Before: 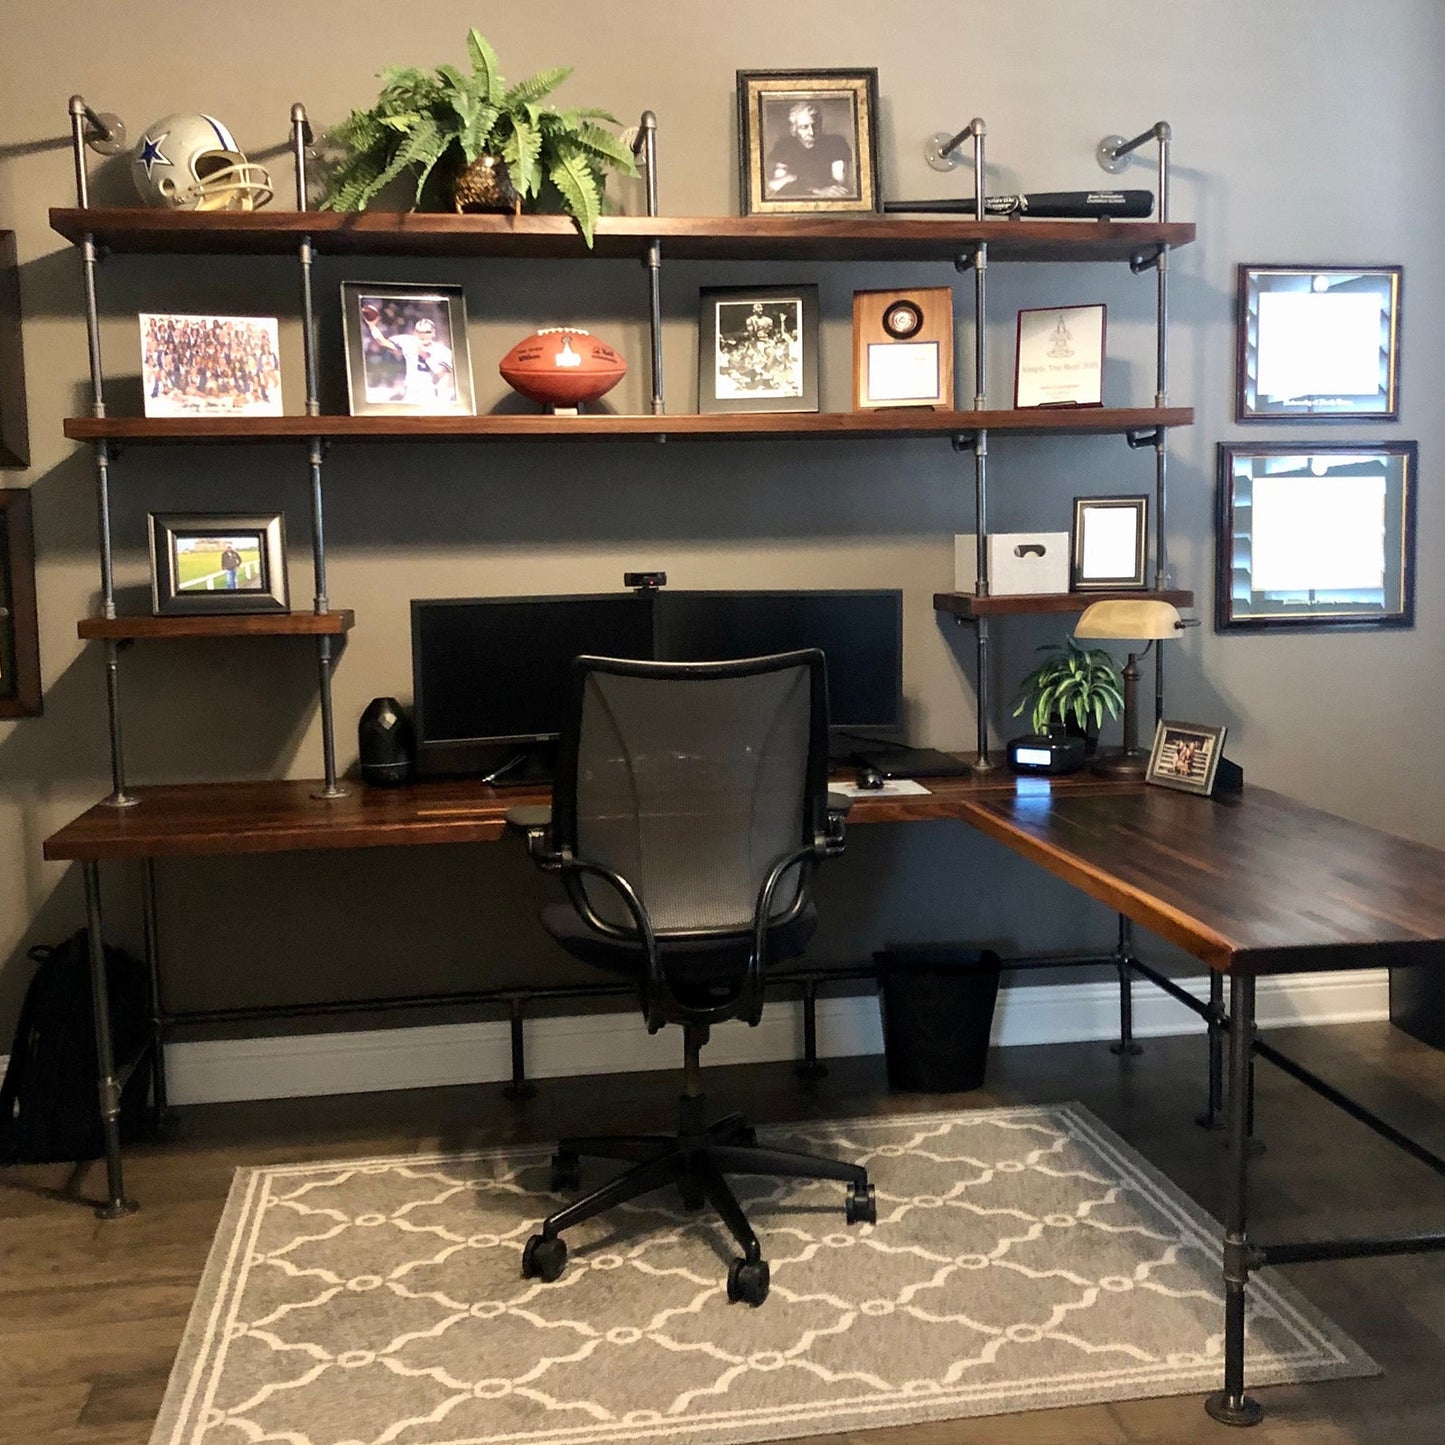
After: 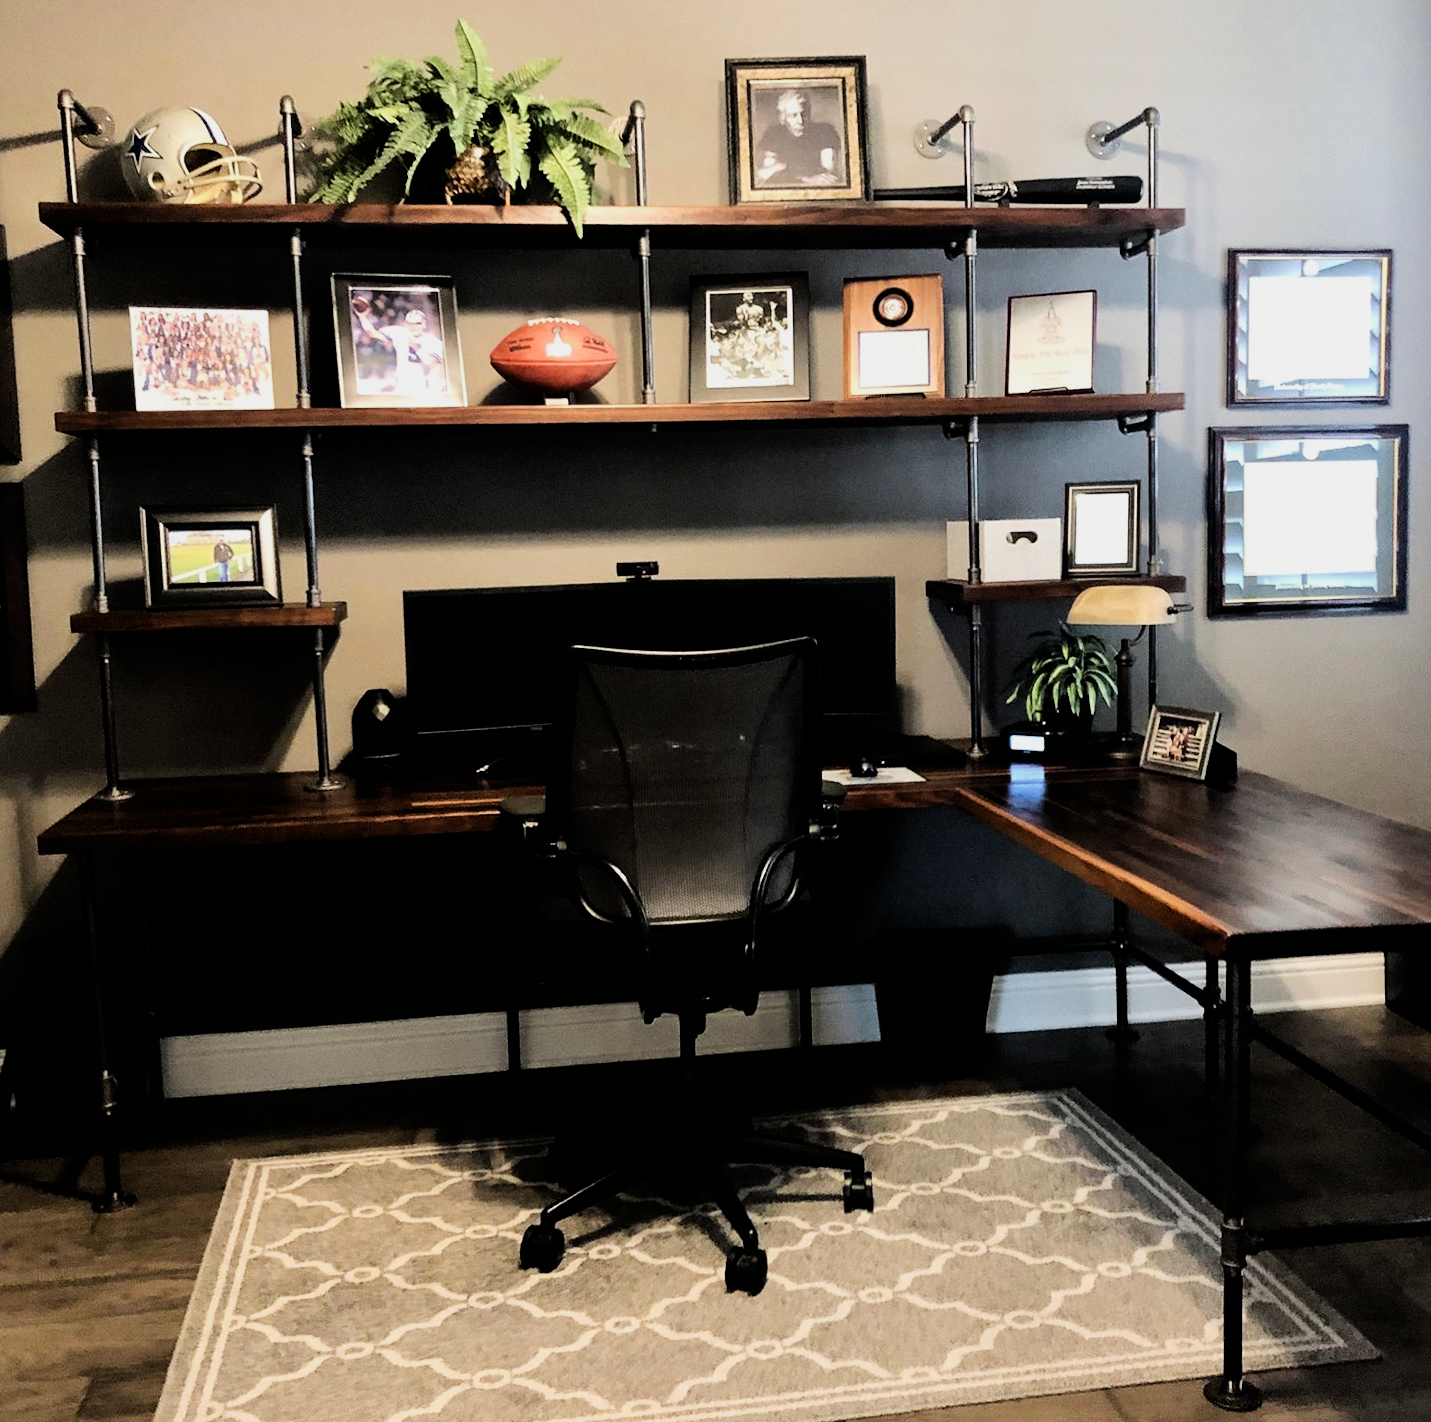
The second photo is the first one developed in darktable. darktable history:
filmic rgb: black relative exposure -5 EV, hardness 2.88, contrast 1.3
tone equalizer: -8 EV -0.417 EV, -7 EV -0.389 EV, -6 EV -0.333 EV, -5 EV -0.222 EV, -3 EV 0.222 EV, -2 EV 0.333 EV, -1 EV 0.389 EV, +0 EV 0.417 EV, edges refinement/feathering 500, mask exposure compensation -1.57 EV, preserve details no
rotate and perspective: rotation -0.45°, automatic cropping original format, crop left 0.008, crop right 0.992, crop top 0.012, crop bottom 0.988
